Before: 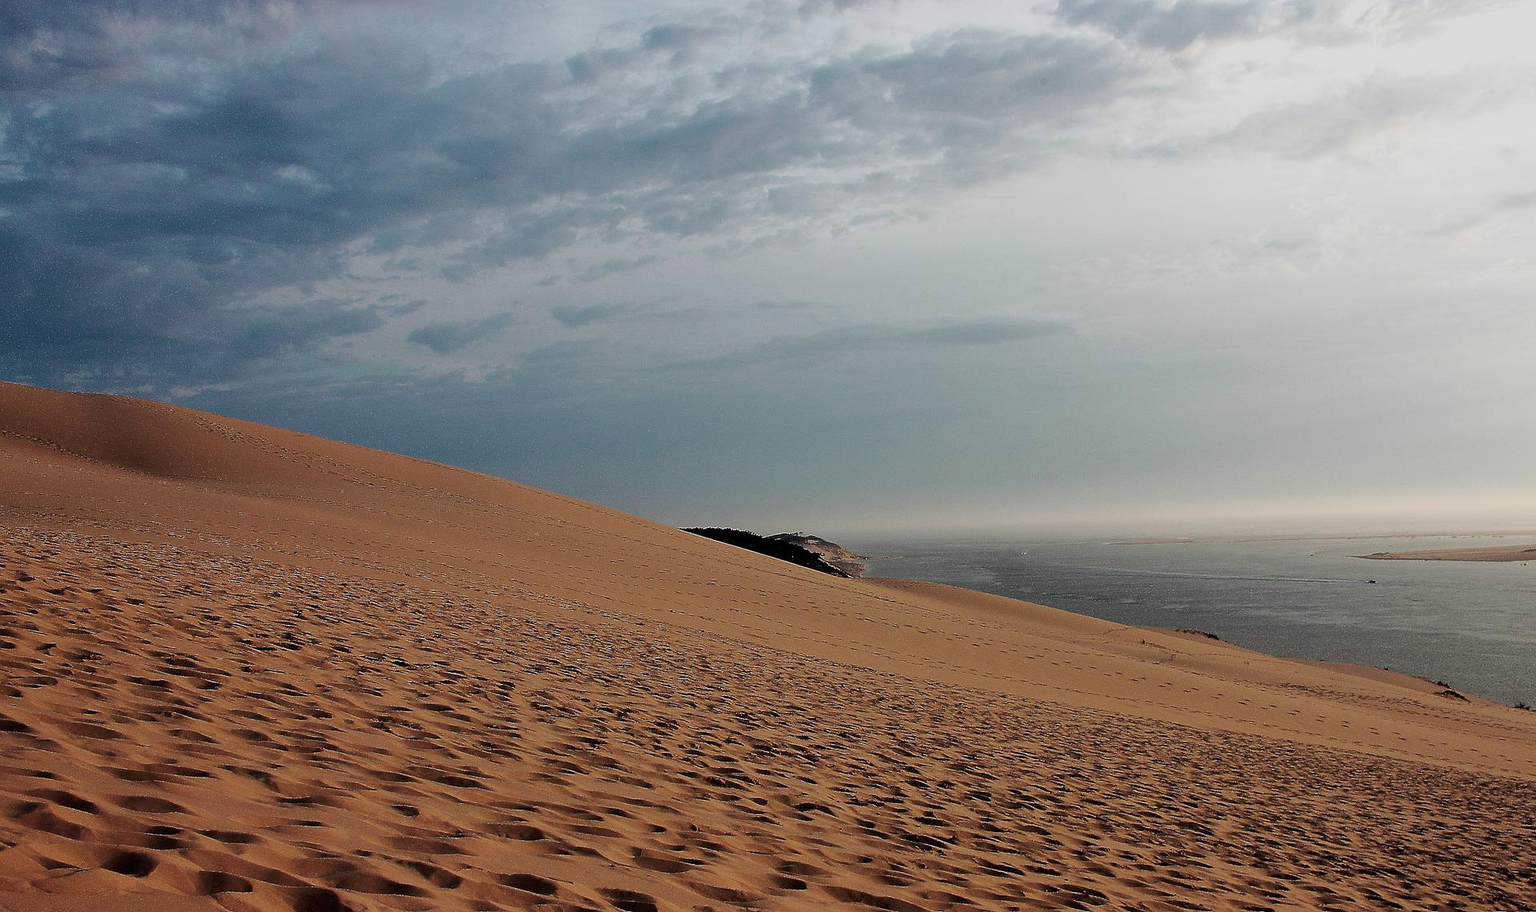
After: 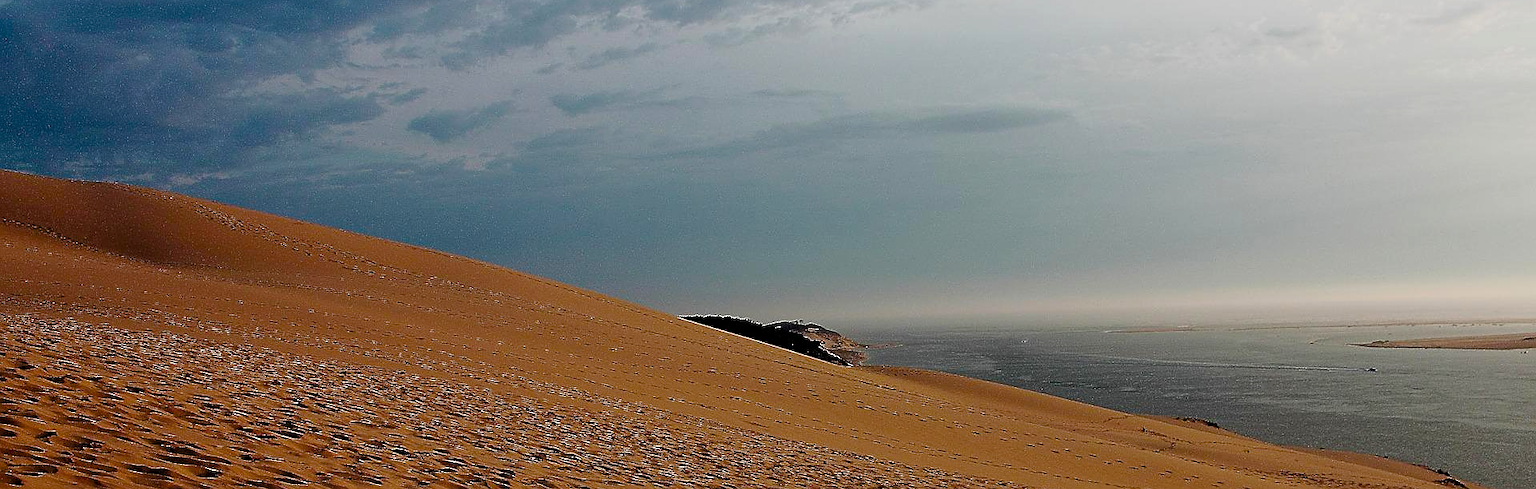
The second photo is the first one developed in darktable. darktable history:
color balance rgb: power › luminance -8.794%, perceptual saturation grading › global saturation 20%, perceptual saturation grading › highlights -25.646%, perceptual saturation grading › shadows 49.913%, global vibrance 20%
crop and rotate: top 23.256%, bottom 23.054%
sharpen: on, module defaults
